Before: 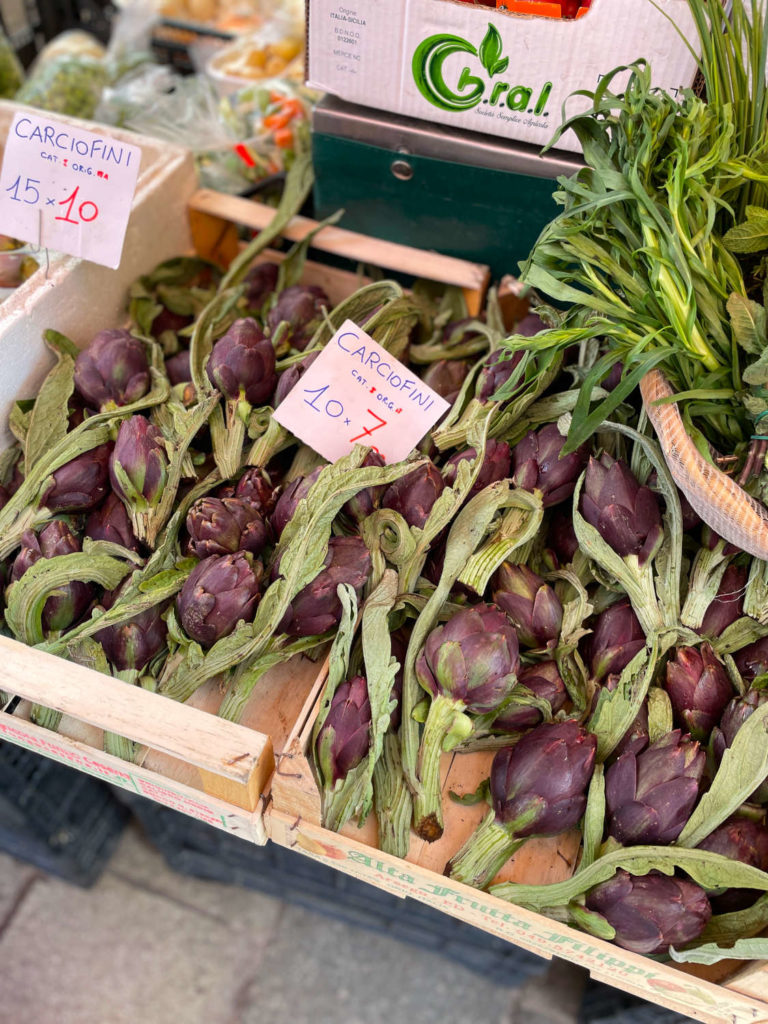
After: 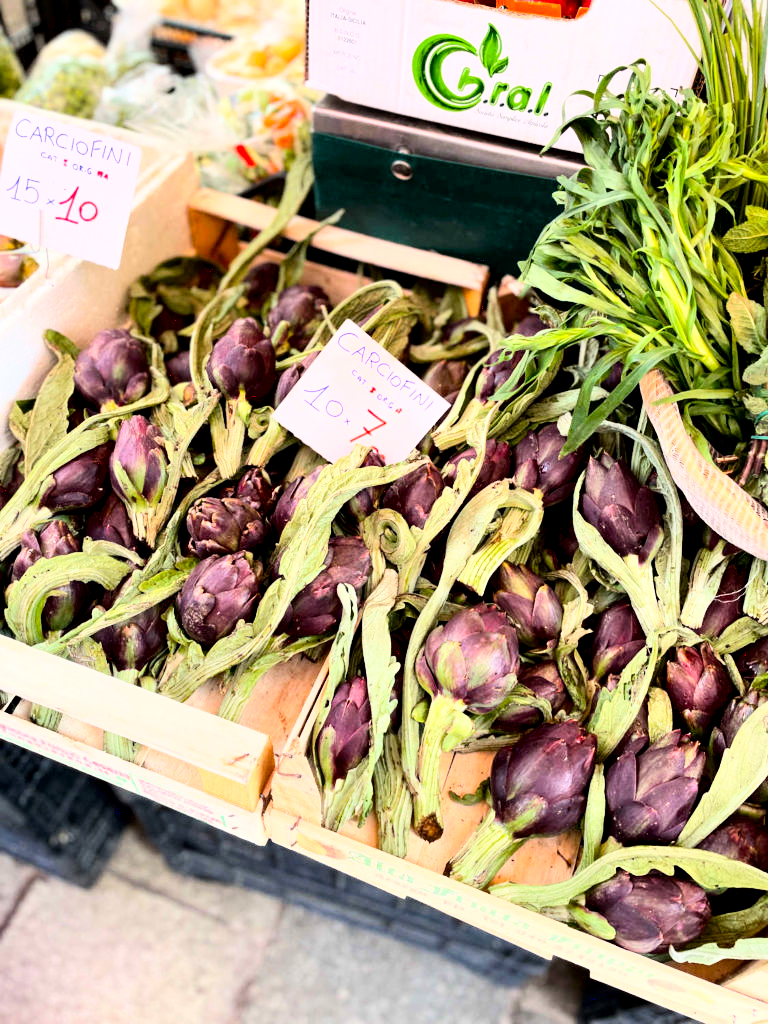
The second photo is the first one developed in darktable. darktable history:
shadows and highlights: shadows 36.38, highlights -27.83, soften with gaussian
base curve: curves: ch0 [(0, 0) (0.007, 0.004) (0.027, 0.03) (0.046, 0.07) (0.207, 0.54) (0.442, 0.872) (0.673, 0.972) (1, 1)]
exposure: black level correction 0.009, compensate highlight preservation false
